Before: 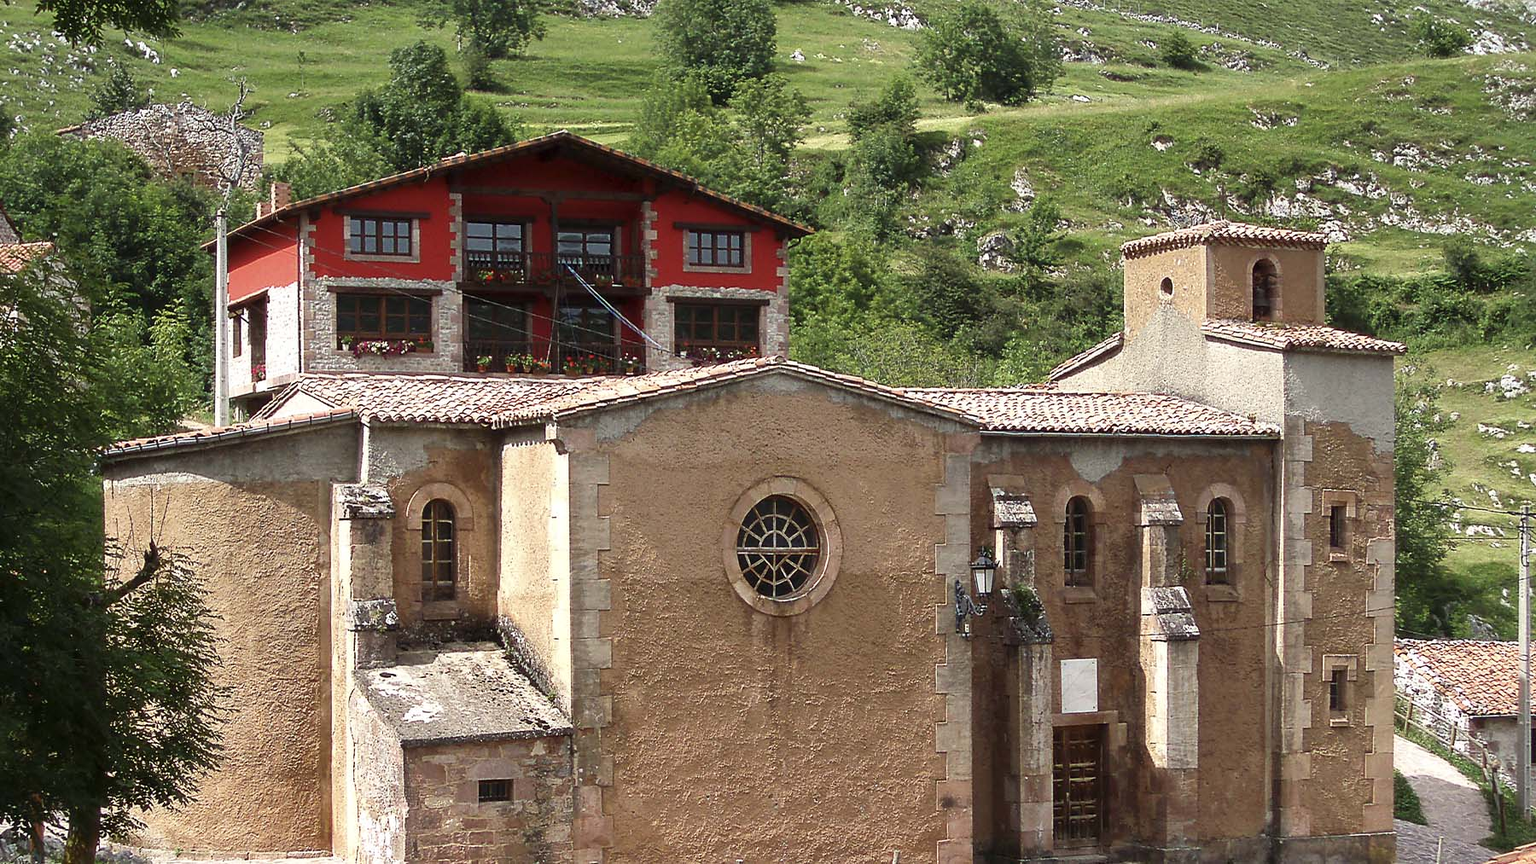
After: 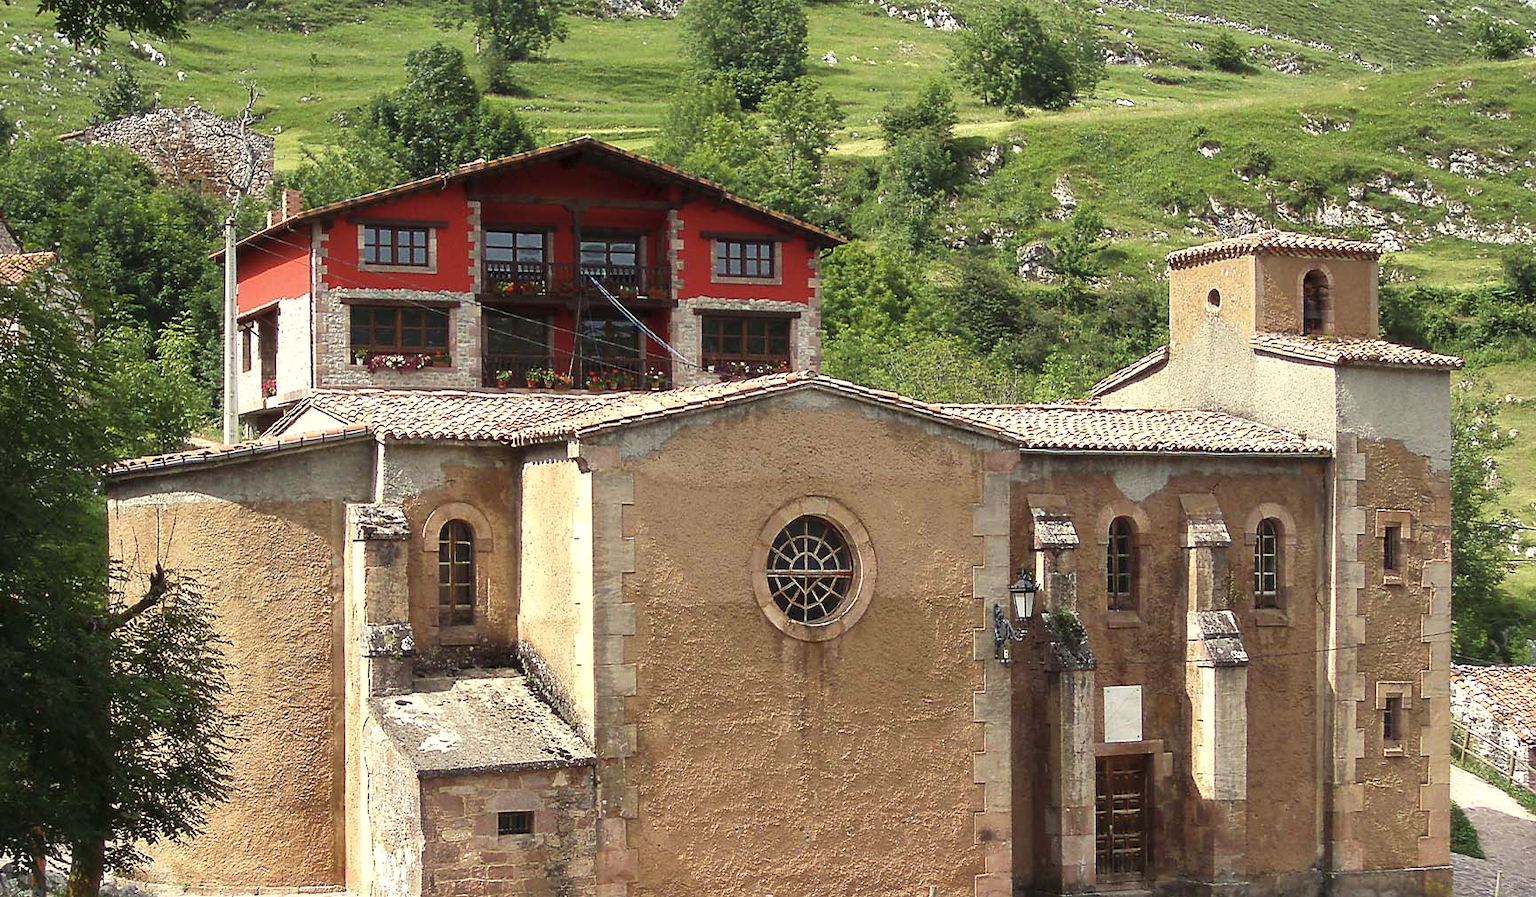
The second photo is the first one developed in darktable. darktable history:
contrast brightness saturation: contrast 0.051, brightness 0.062, saturation 0.008
color balance rgb: highlights gain › luminance 6.326%, highlights gain › chroma 2.635%, highlights gain › hue 92.35°, perceptual saturation grading › global saturation 0.698%, global vibrance 20%
crop: right 3.862%, bottom 0.022%
